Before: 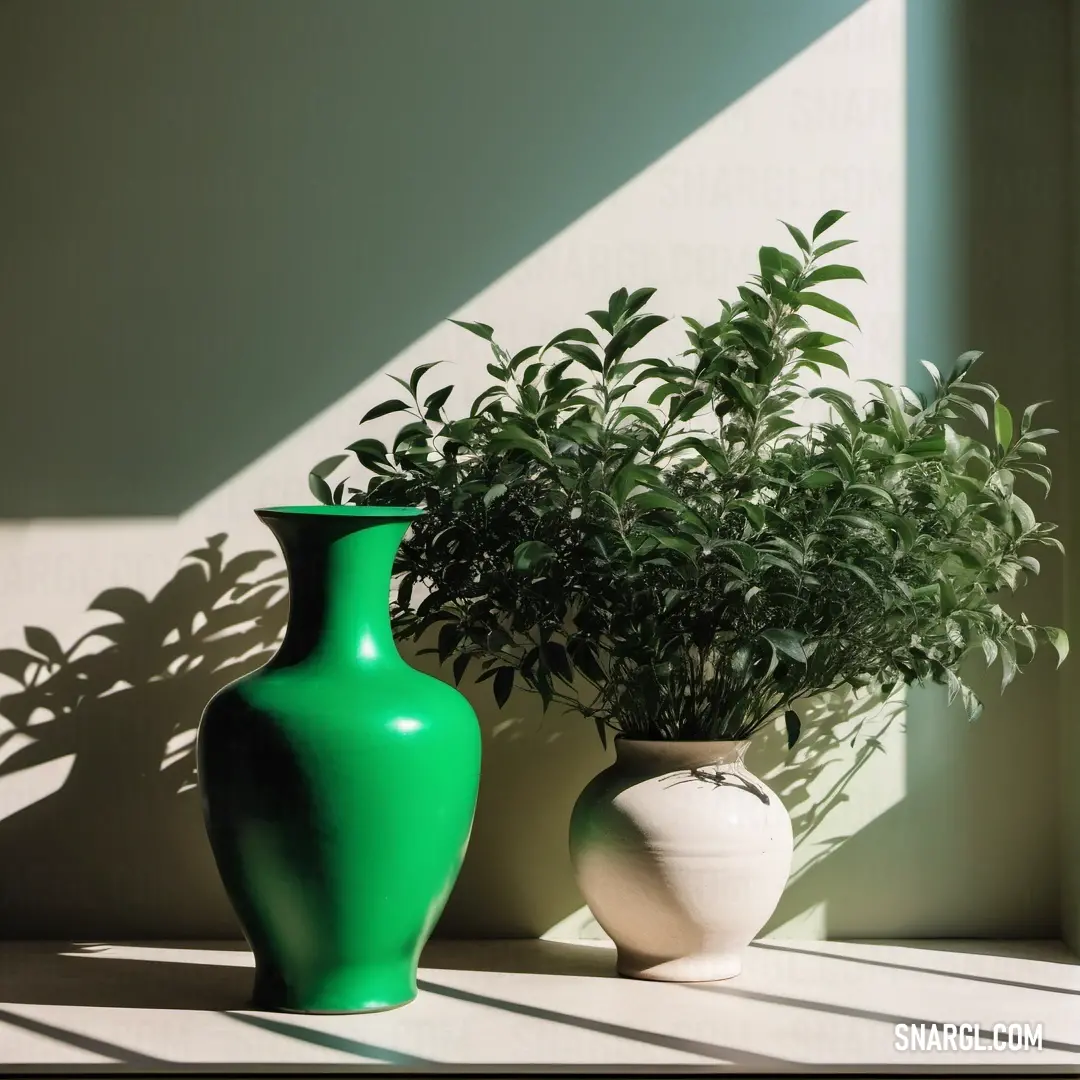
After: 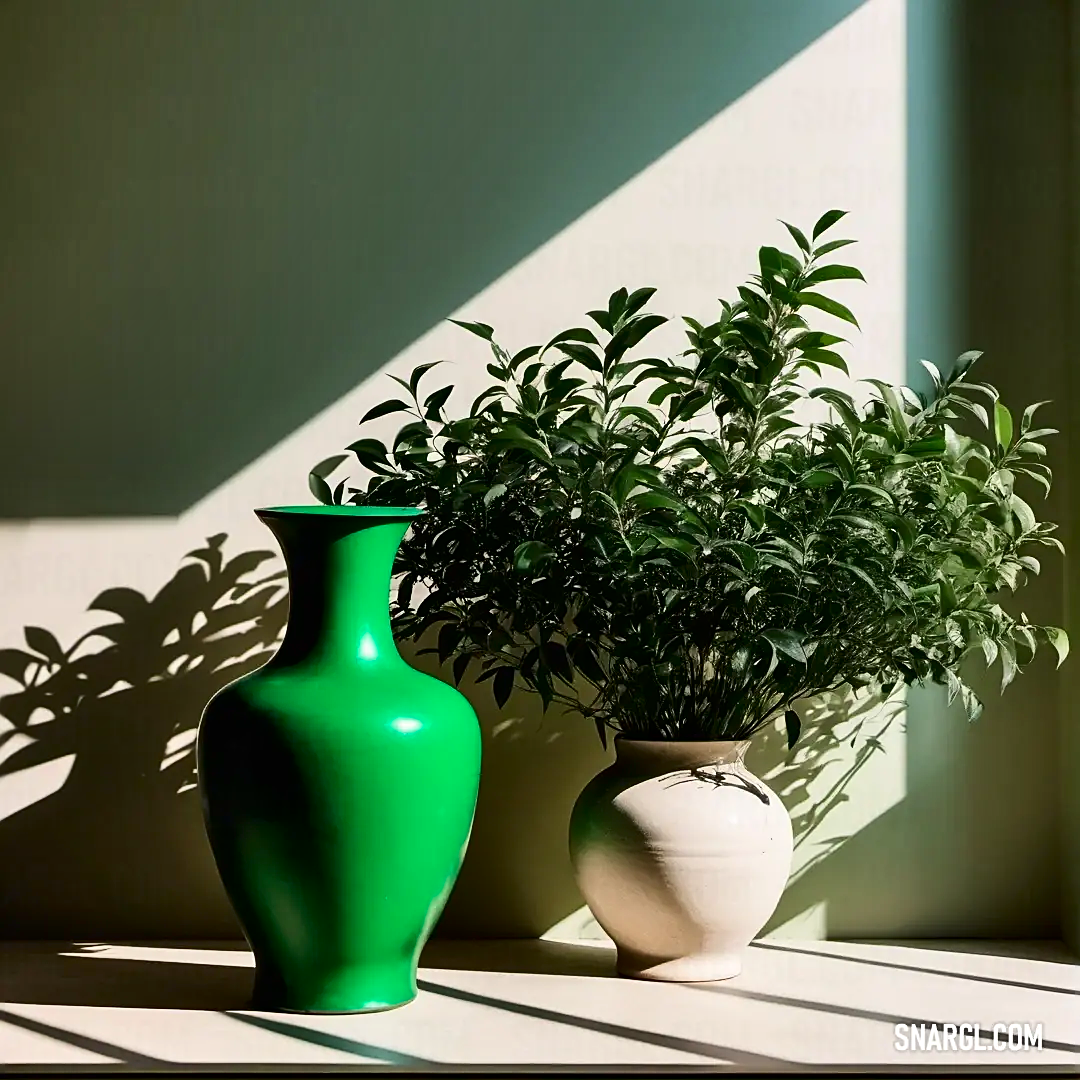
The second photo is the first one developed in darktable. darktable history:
contrast brightness saturation: contrast 0.193, brightness -0.115, saturation 0.207
sharpen: on, module defaults
shadows and highlights: shadows 58.21, soften with gaussian
